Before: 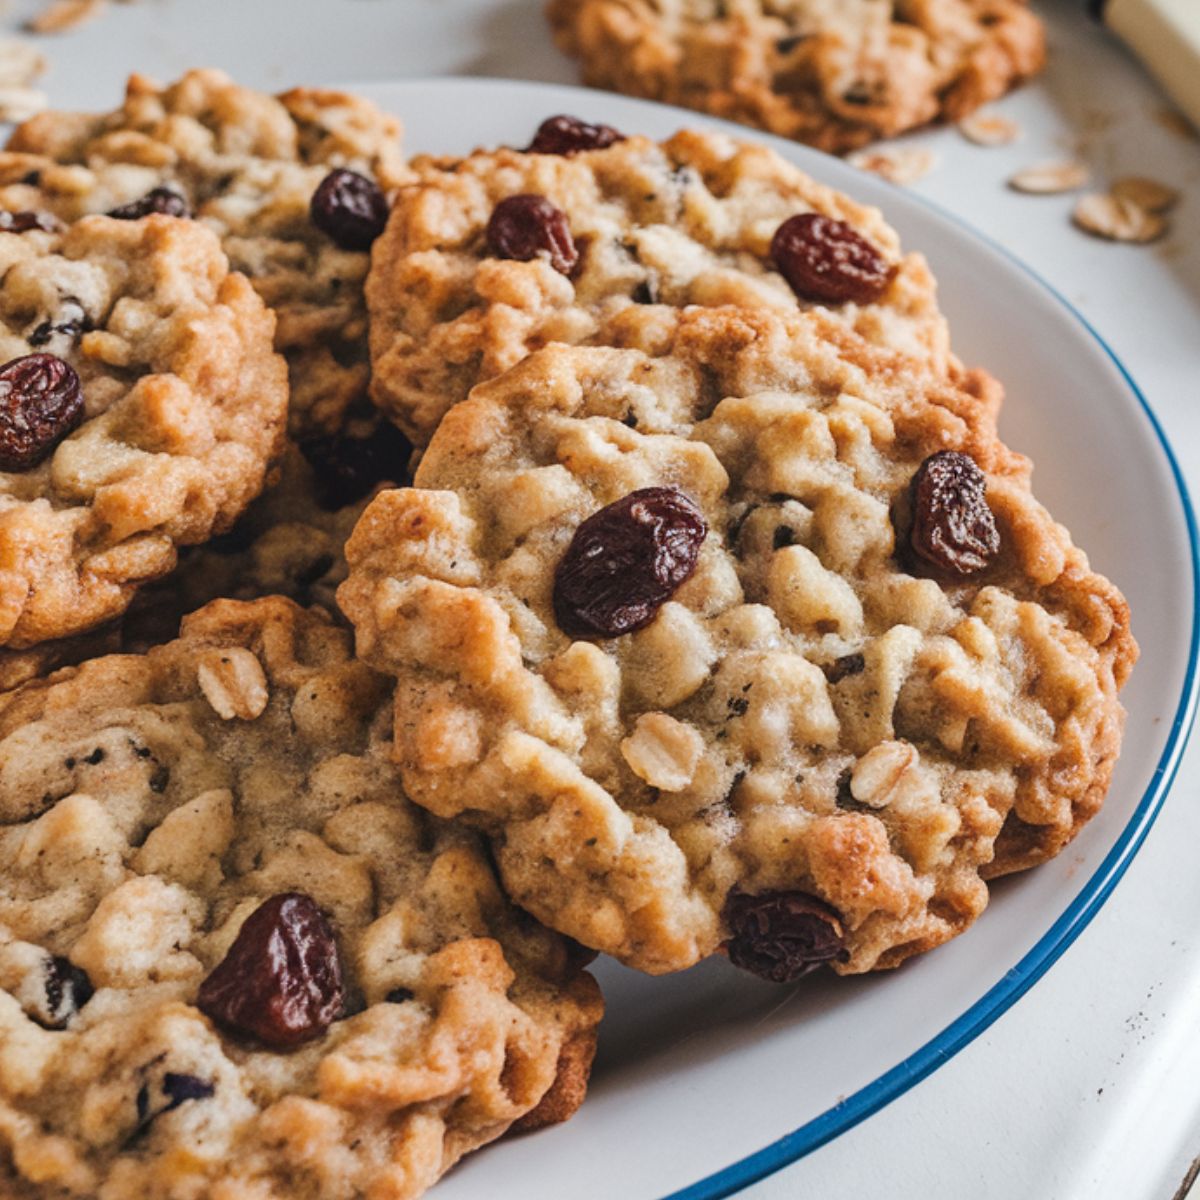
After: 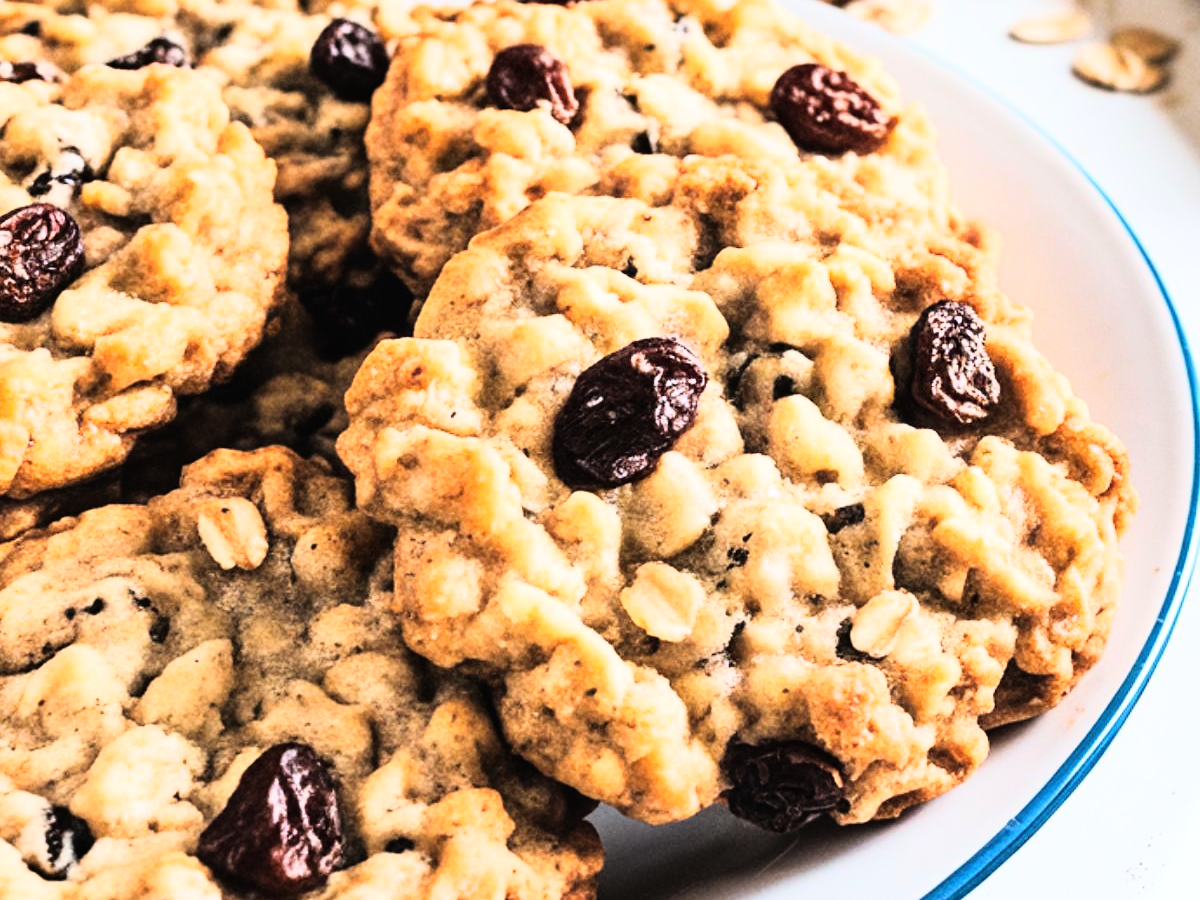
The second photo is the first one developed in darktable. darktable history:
rgb curve: curves: ch0 [(0, 0) (0.21, 0.15) (0.24, 0.21) (0.5, 0.75) (0.75, 0.96) (0.89, 0.99) (1, 1)]; ch1 [(0, 0.02) (0.21, 0.13) (0.25, 0.2) (0.5, 0.67) (0.75, 0.9) (0.89, 0.97) (1, 1)]; ch2 [(0, 0.02) (0.21, 0.13) (0.25, 0.2) (0.5, 0.67) (0.75, 0.9) (0.89, 0.97) (1, 1)], compensate middle gray true
crop and rotate: top 12.5%, bottom 12.5%
